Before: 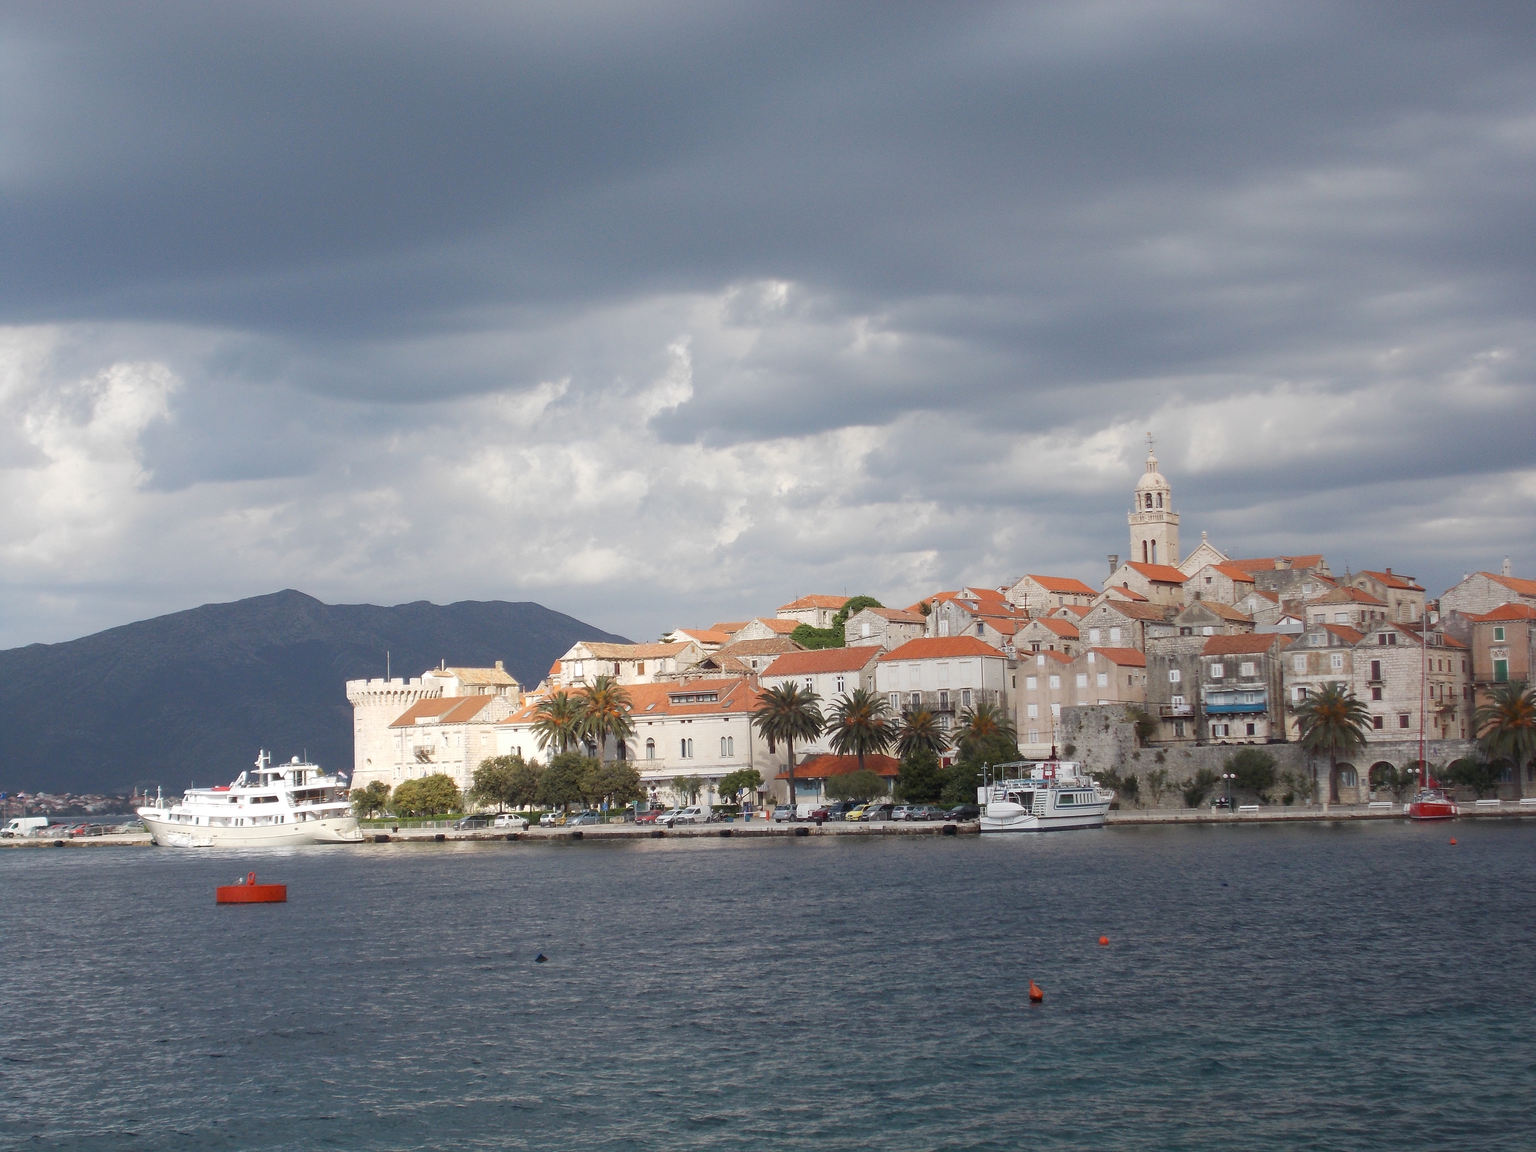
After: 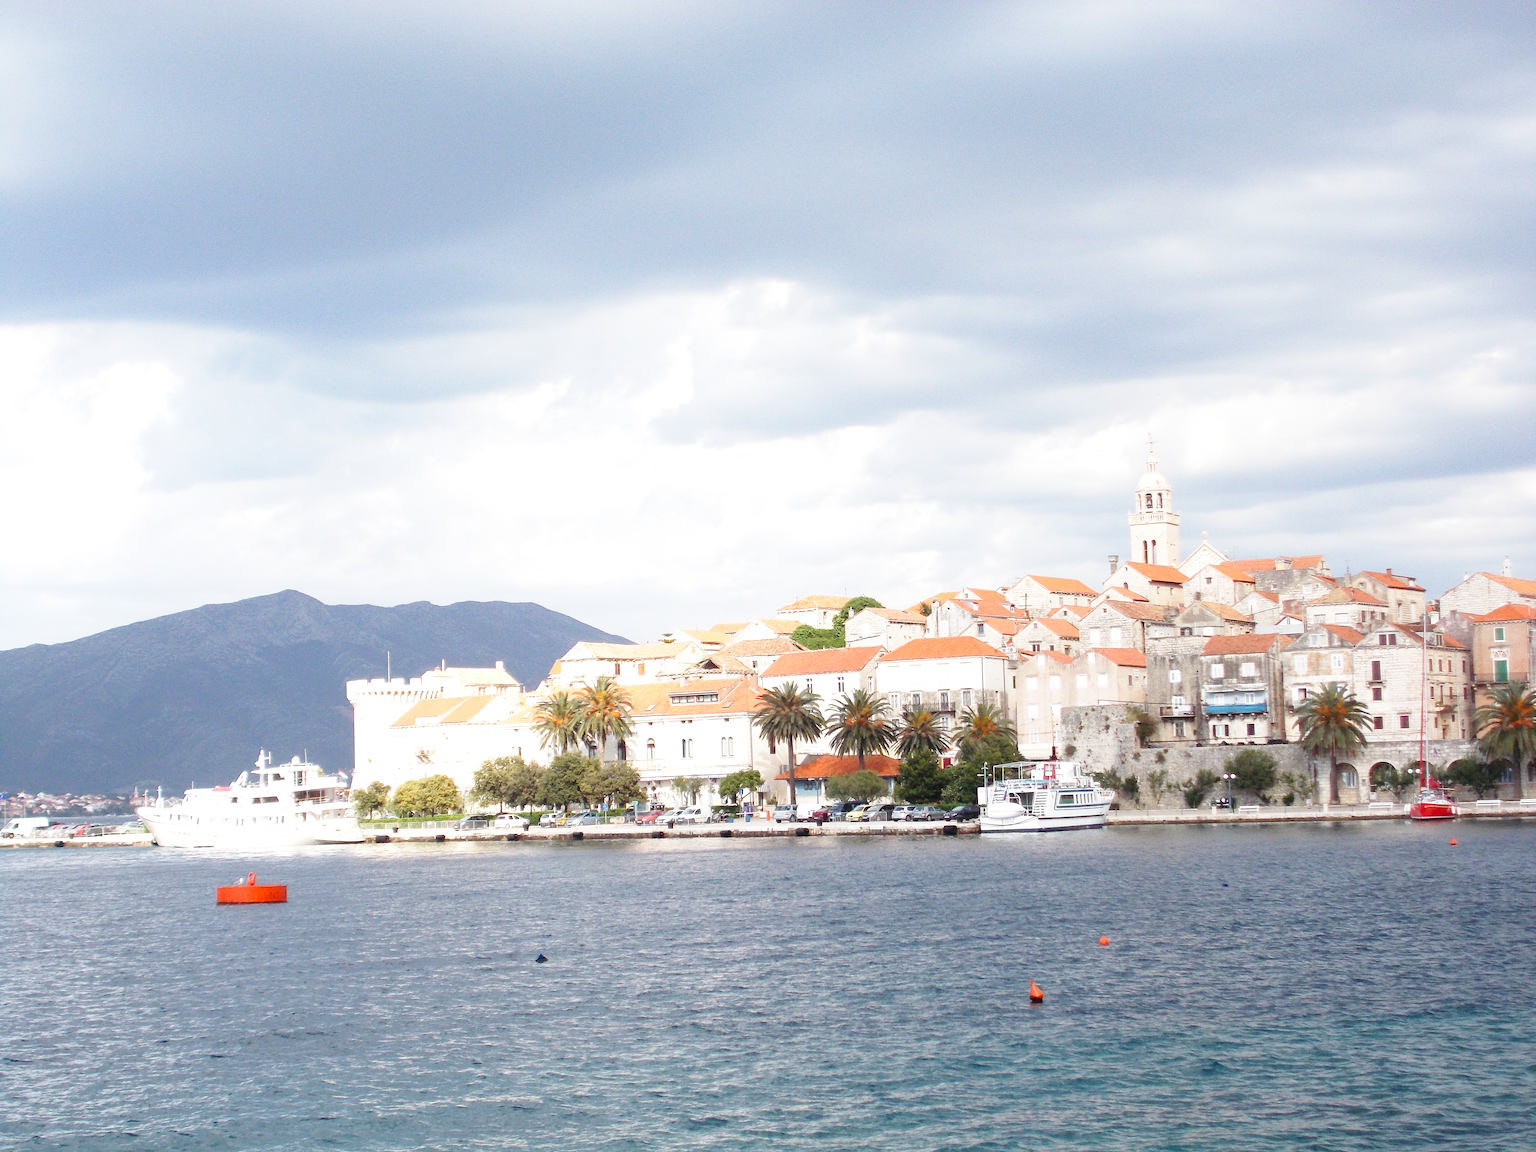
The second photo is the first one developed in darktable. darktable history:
exposure: black level correction 0, exposure 0.697 EV, compensate highlight preservation false
base curve: curves: ch0 [(0, 0) (0.028, 0.03) (0.121, 0.232) (0.46, 0.748) (0.859, 0.968) (1, 1)], preserve colors none
levels: levels [0, 0.498, 0.996]
